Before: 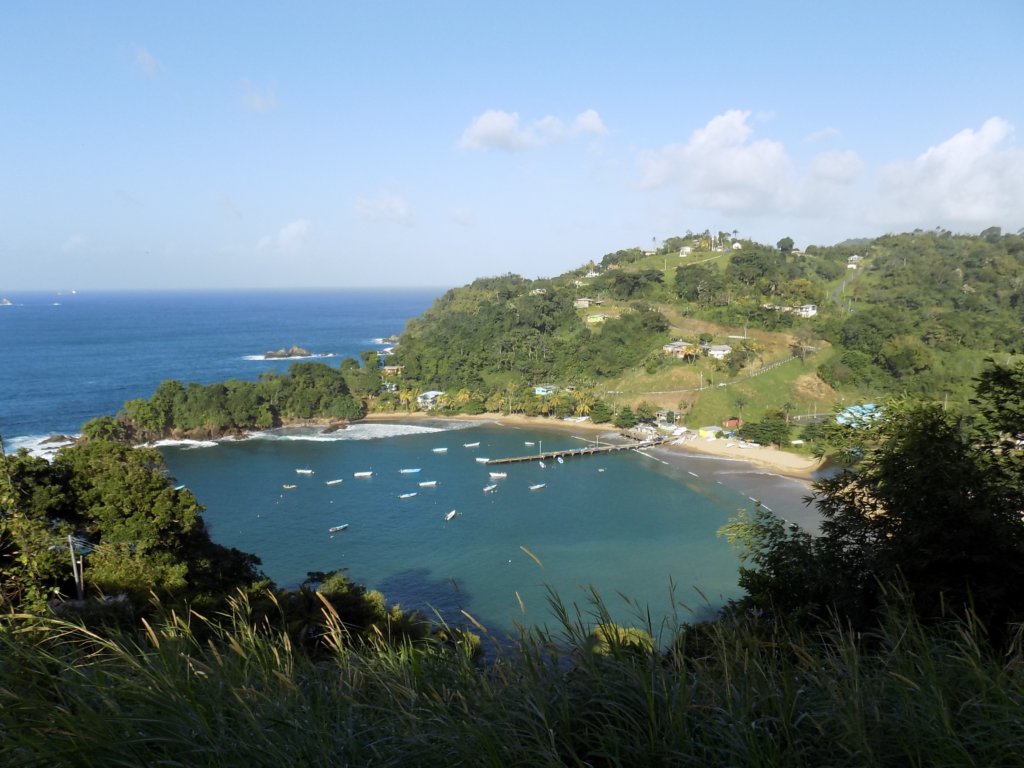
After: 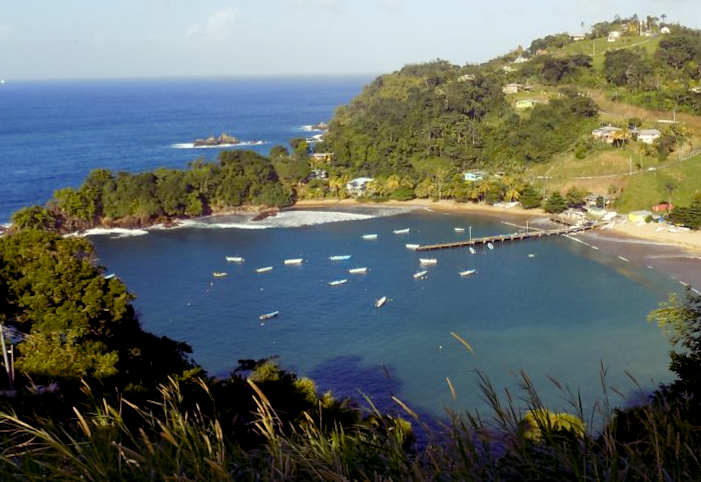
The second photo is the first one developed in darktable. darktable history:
crop: left 6.488%, top 27.668%, right 24.183%, bottom 8.656%
color balance rgb: shadows lift › luminance -21.66%, shadows lift › chroma 8.98%, shadows lift › hue 283.37°, power › chroma 1.05%, power › hue 25.59°, highlights gain › luminance 6.08%, highlights gain › chroma 2.55%, highlights gain › hue 90°, global offset › luminance -0.87%, perceptual saturation grading › global saturation 25%, perceptual saturation grading › highlights -28.39%, perceptual saturation grading › shadows 33.98%
rotate and perspective: rotation -0.45°, automatic cropping original format, crop left 0.008, crop right 0.992, crop top 0.012, crop bottom 0.988
